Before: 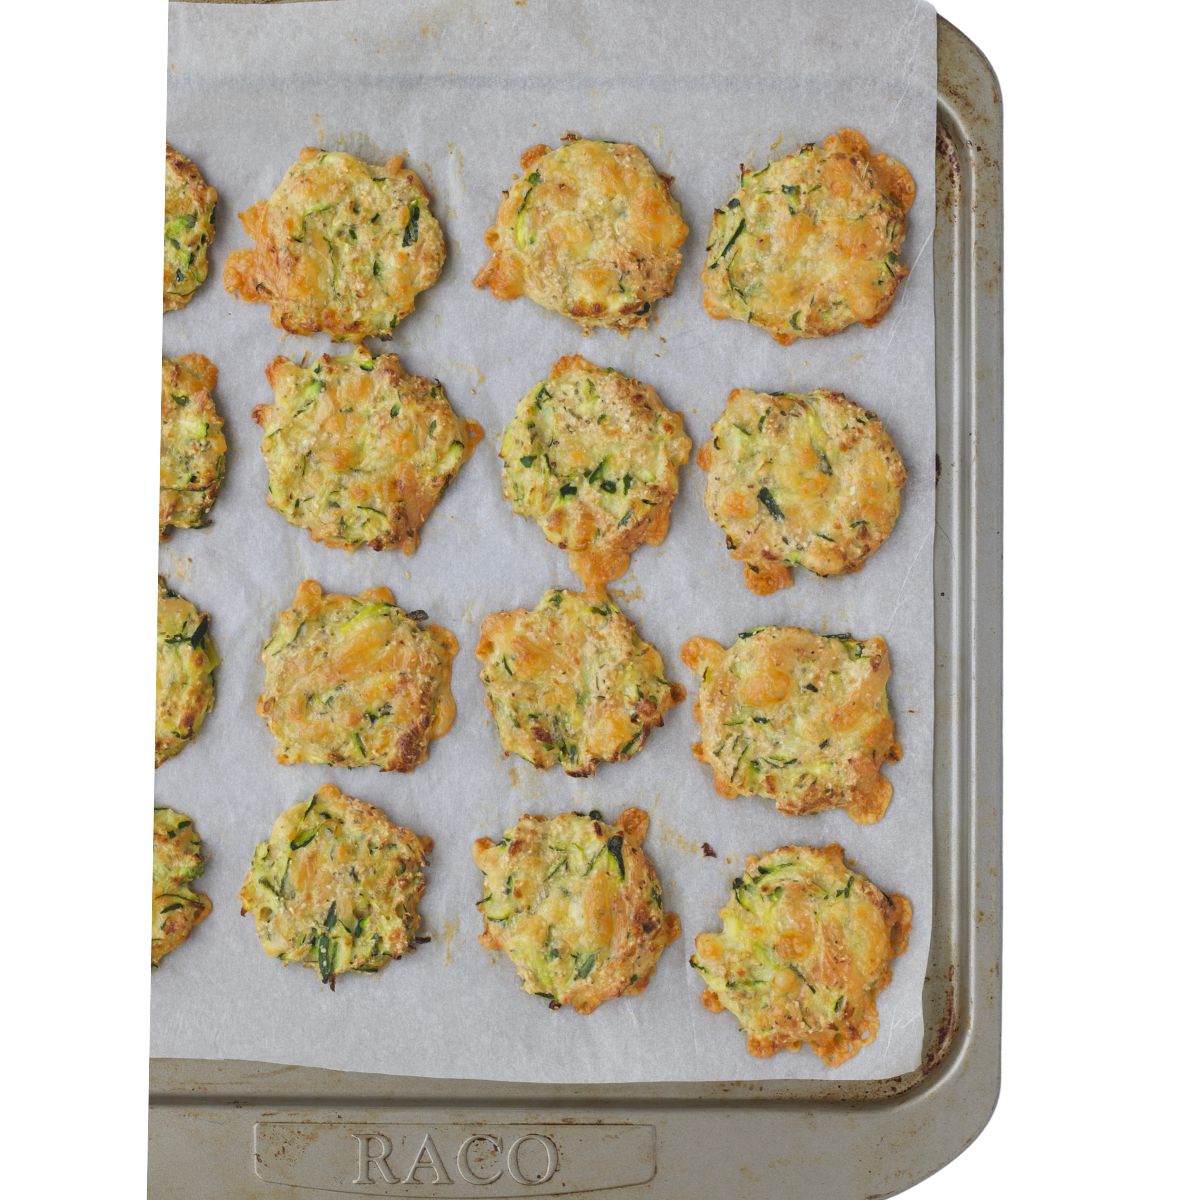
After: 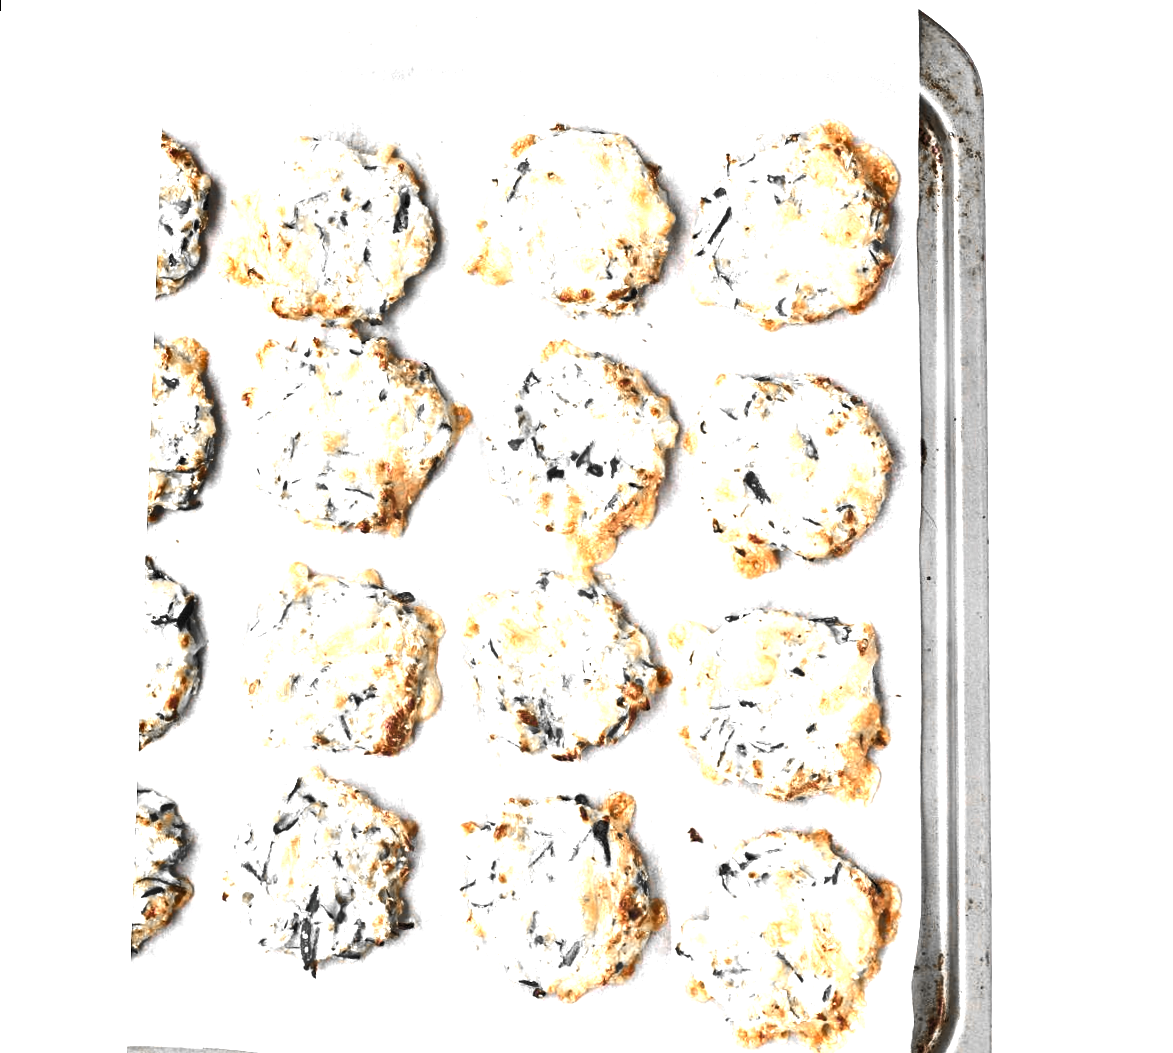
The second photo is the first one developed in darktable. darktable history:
rotate and perspective: rotation 0.226°, lens shift (vertical) -0.042, crop left 0.023, crop right 0.982, crop top 0.006, crop bottom 0.994
crop and rotate: top 0%, bottom 11.49%
levels: levels [0.182, 0.542, 0.902]
exposure: black level correction 0, exposure 1.2 EV, compensate exposure bias true, compensate highlight preservation false
shadows and highlights: shadows 37.27, highlights -28.18, soften with gaussian
color zones: curves: ch0 [(0, 0.65) (0.096, 0.644) (0.221, 0.539) (0.429, 0.5) (0.571, 0.5) (0.714, 0.5) (0.857, 0.5) (1, 0.65)]; ch1 [(0, 0.5) (0.143, 0.5) (0.257, -0.002) (0.429, 0.04) (0.571, -0.001) (0.714, -0.015) (0.857, 0.024) (1, 0.5)]
